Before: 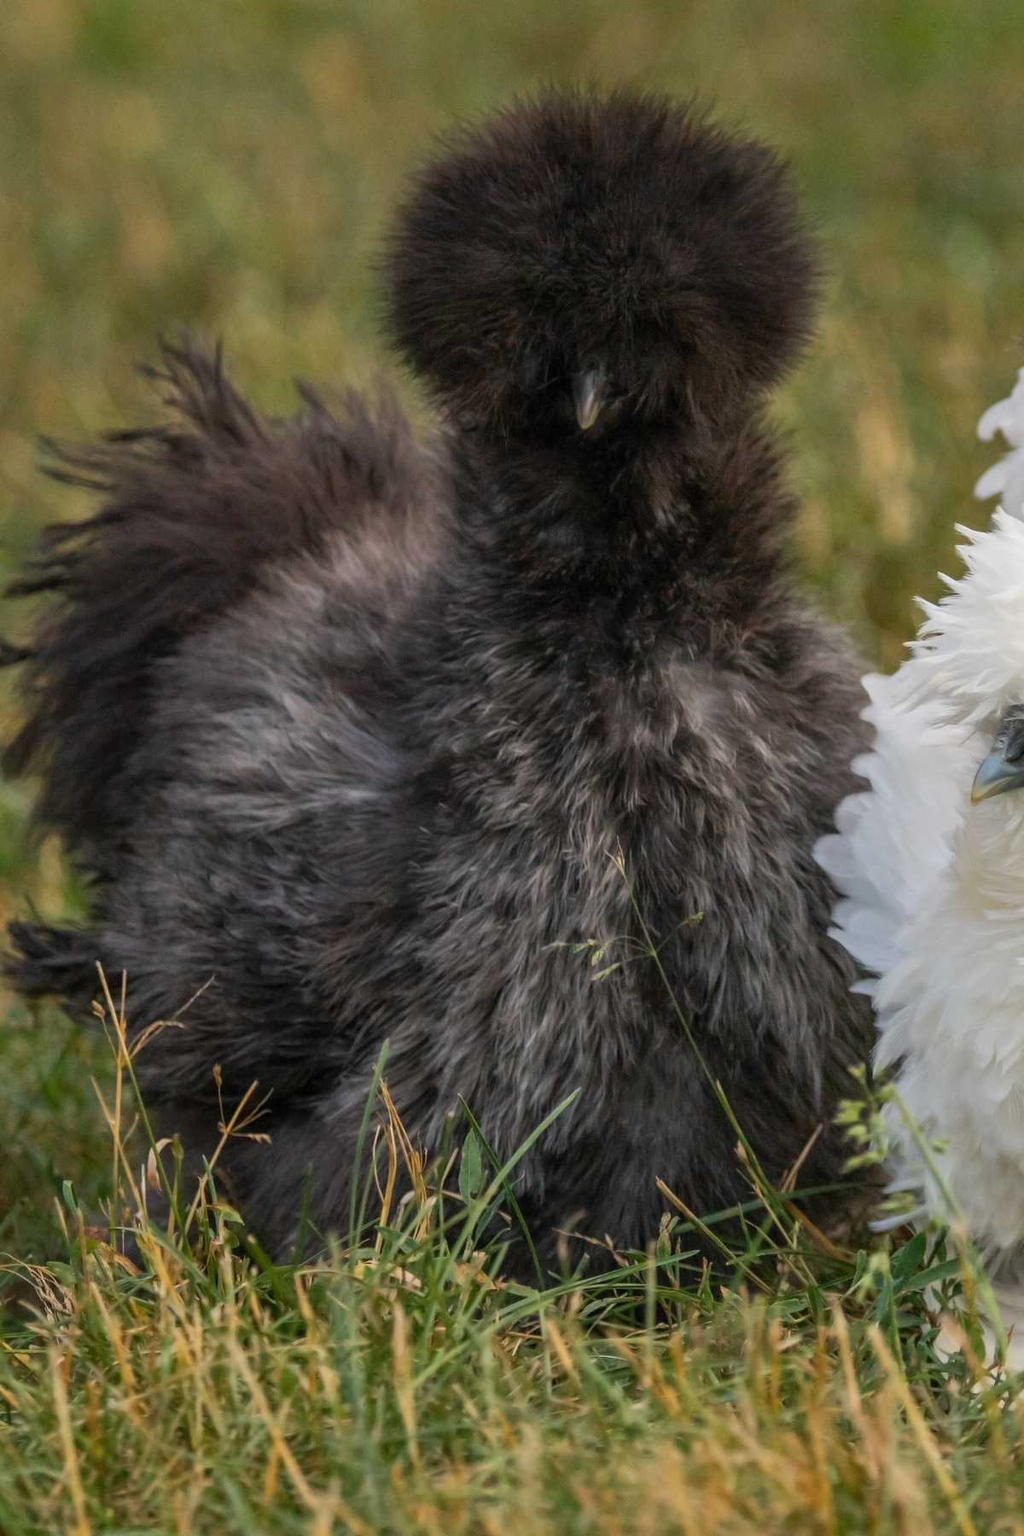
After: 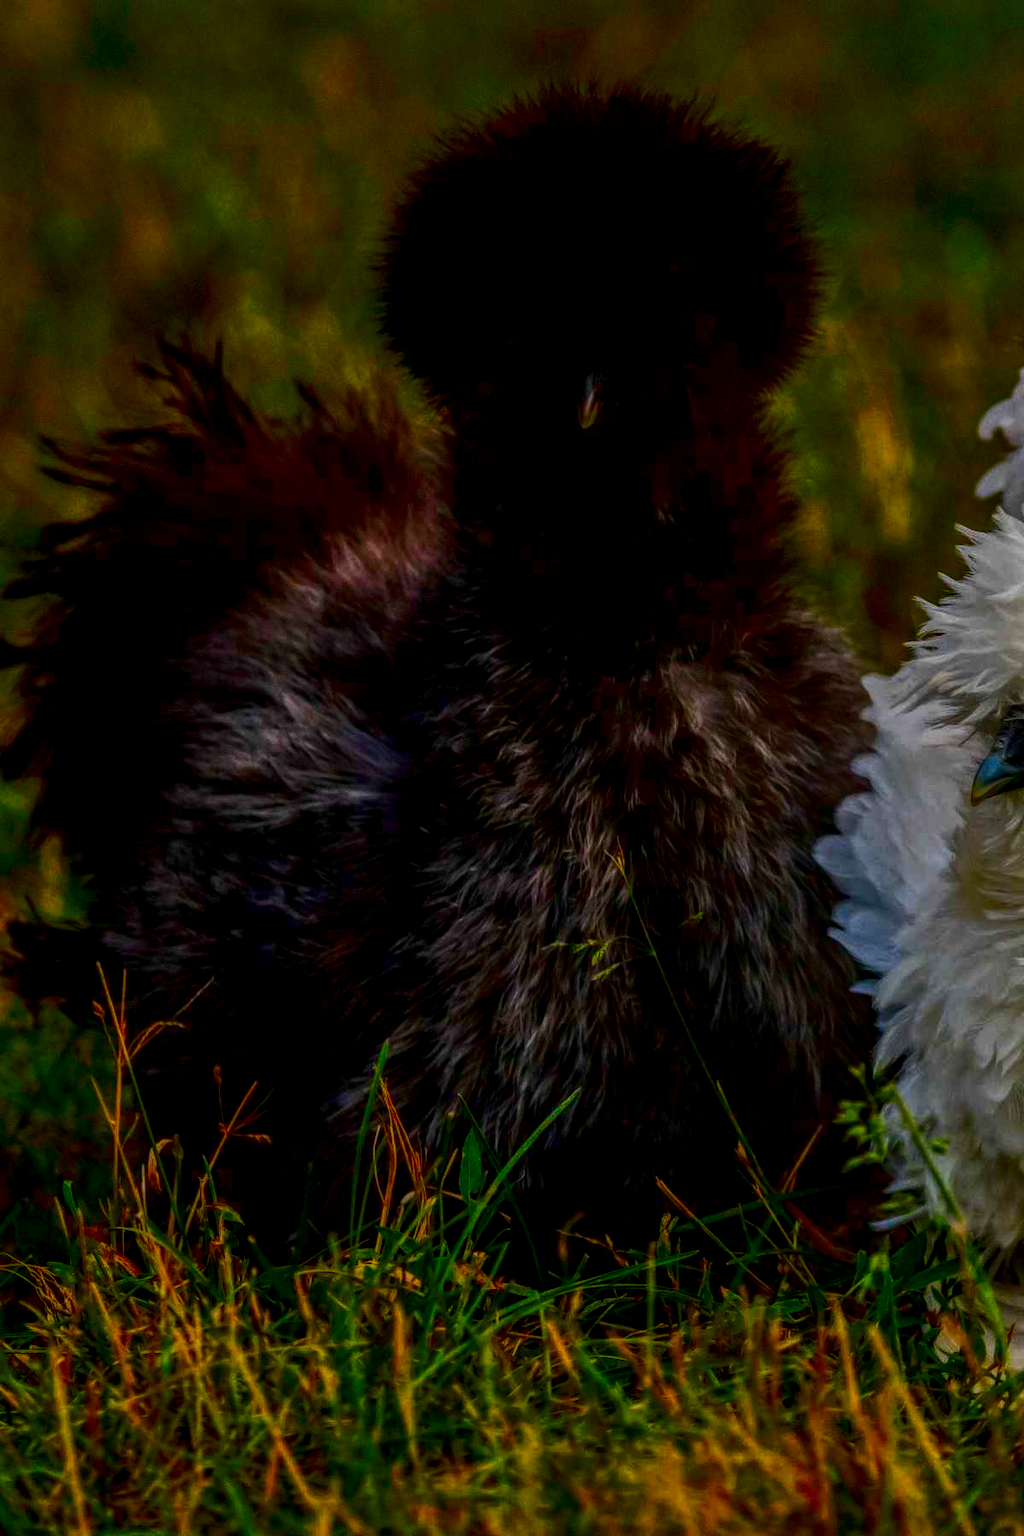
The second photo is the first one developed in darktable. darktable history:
local contrast: highlights 20%, shadows 27%, detail 201%, midtone range 0.2
shadows and highlights: radius 116.84, shadows 42.09, highlights -61.81, soften with gaussian
contrast brightness saturation: brightness -1, saturation 0.987
